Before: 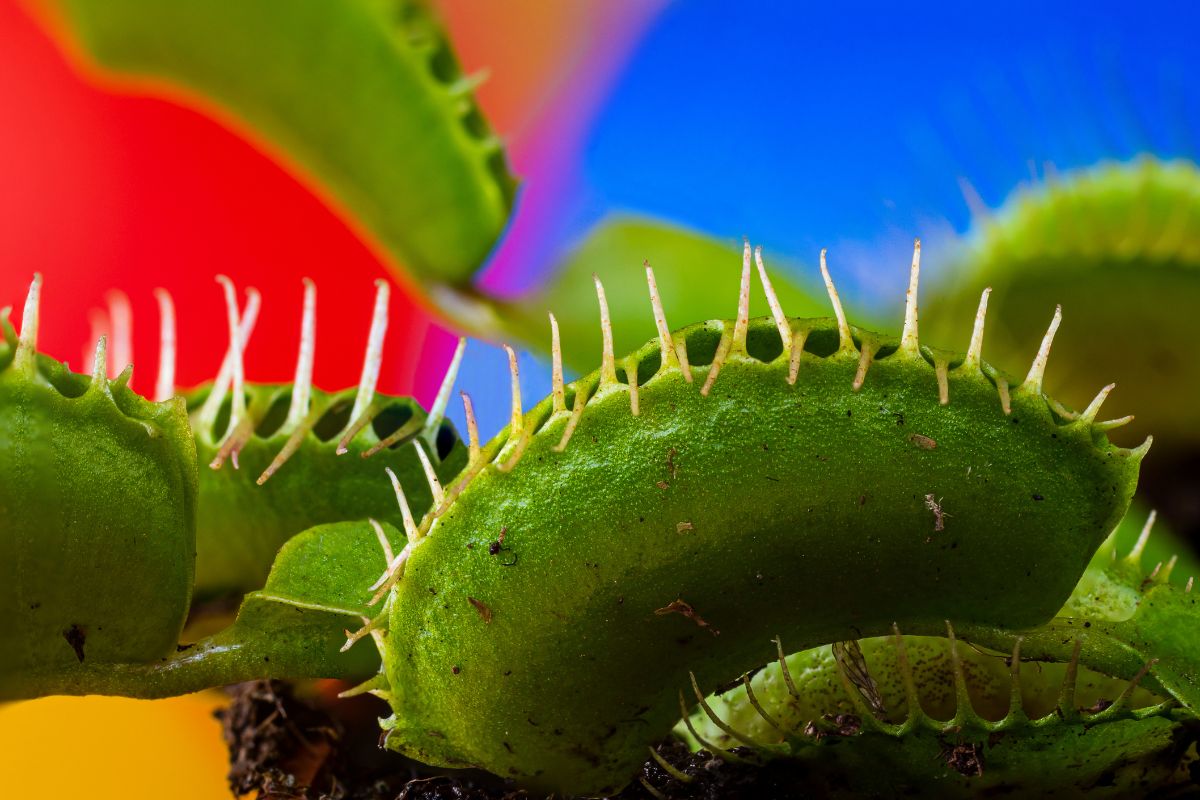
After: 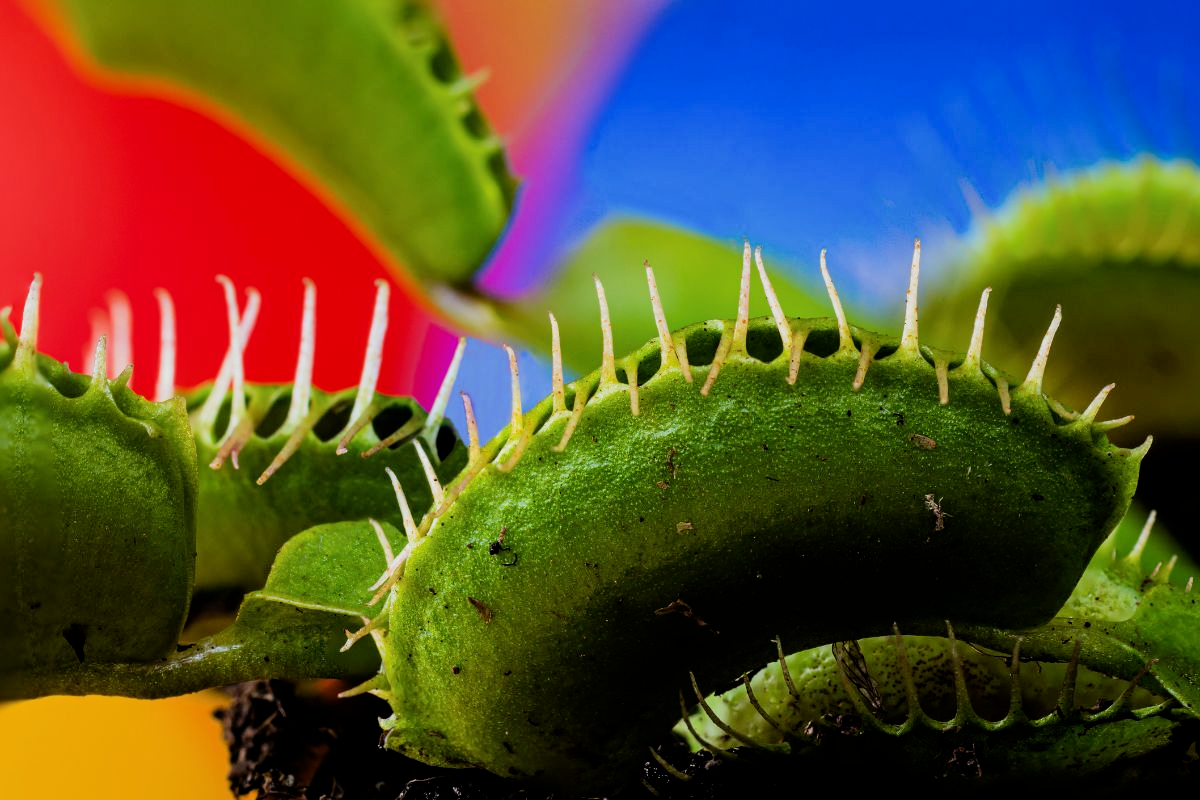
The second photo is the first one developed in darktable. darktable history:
filmic rgb: black relative exposure -5.15 EV, white relative exposure 3.5 EV, threshold 3.04 EV, hardness 3.17, contrast 1.193, highlights saturation mix -48.64%, enable highlight reconstruction true
contrast brightness saturation: contrast 0.049
